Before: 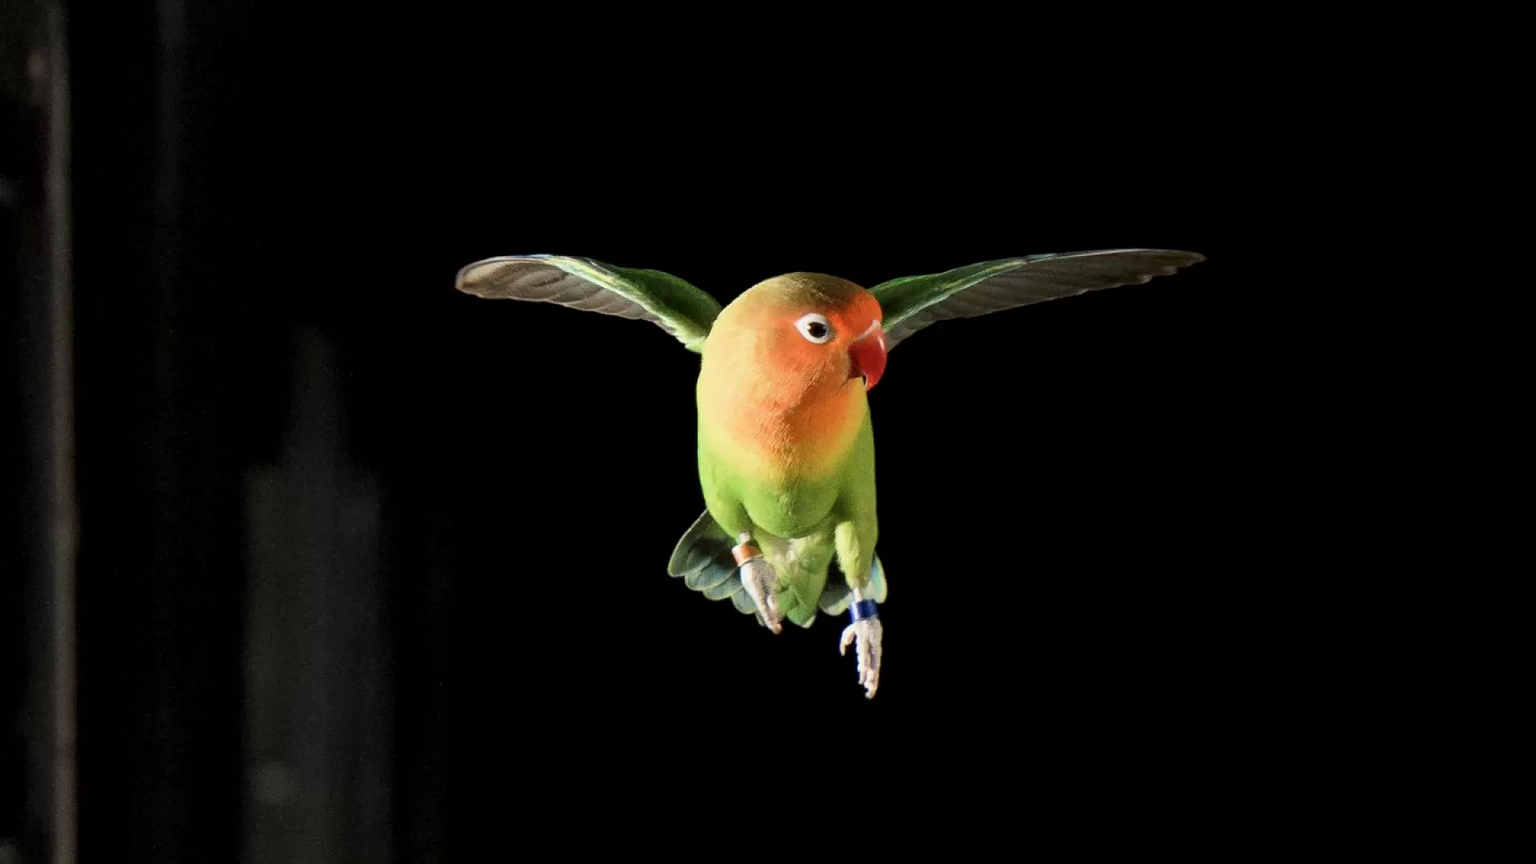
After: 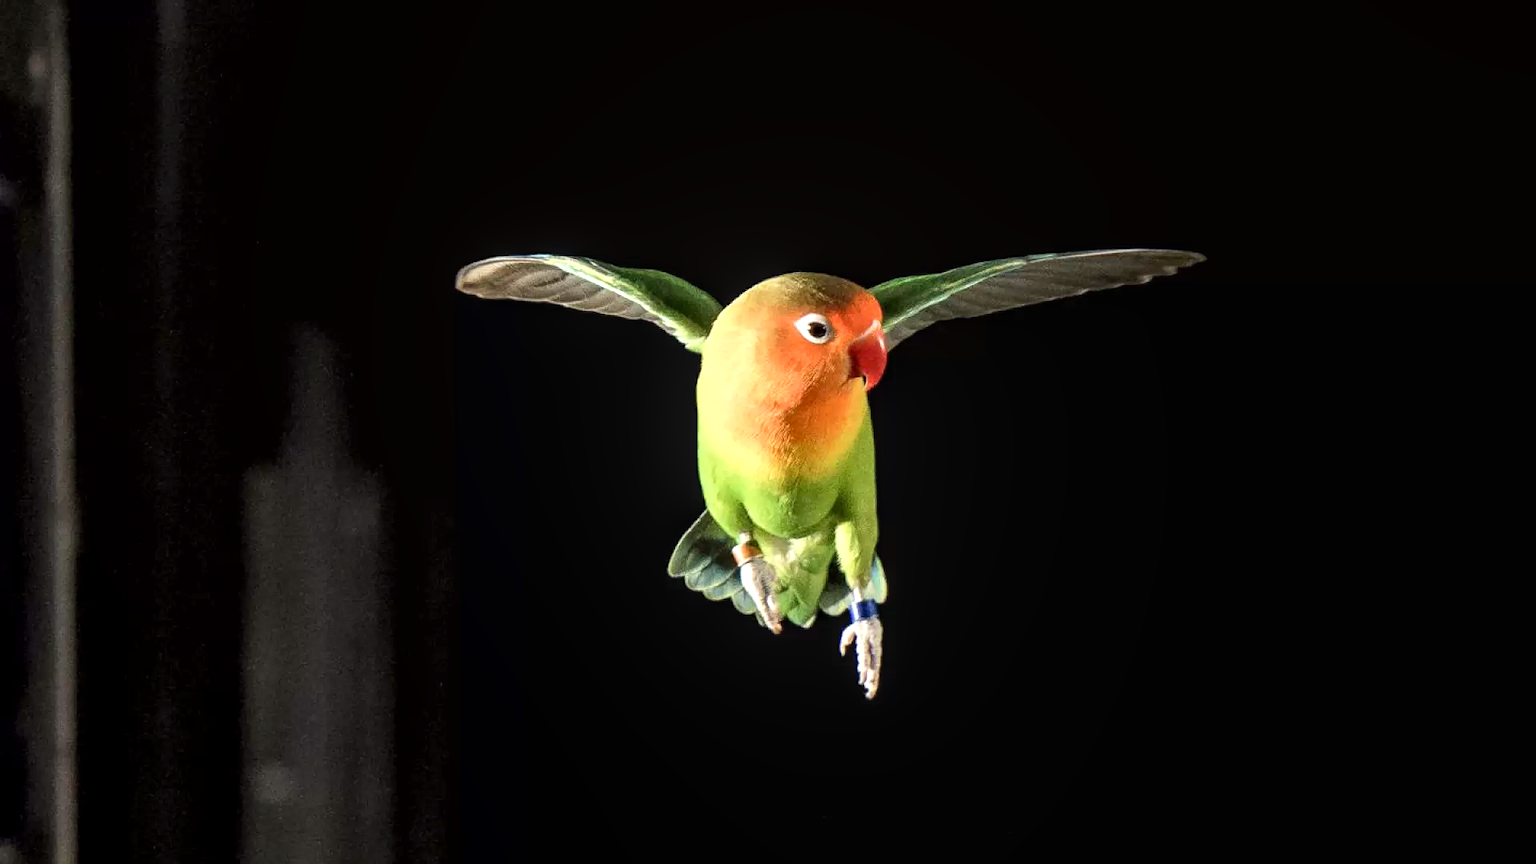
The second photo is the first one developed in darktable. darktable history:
local contrast: on, module defaults
exposure: black level correction 0, exposure 0.698 EV, compensate highlight preservation false
